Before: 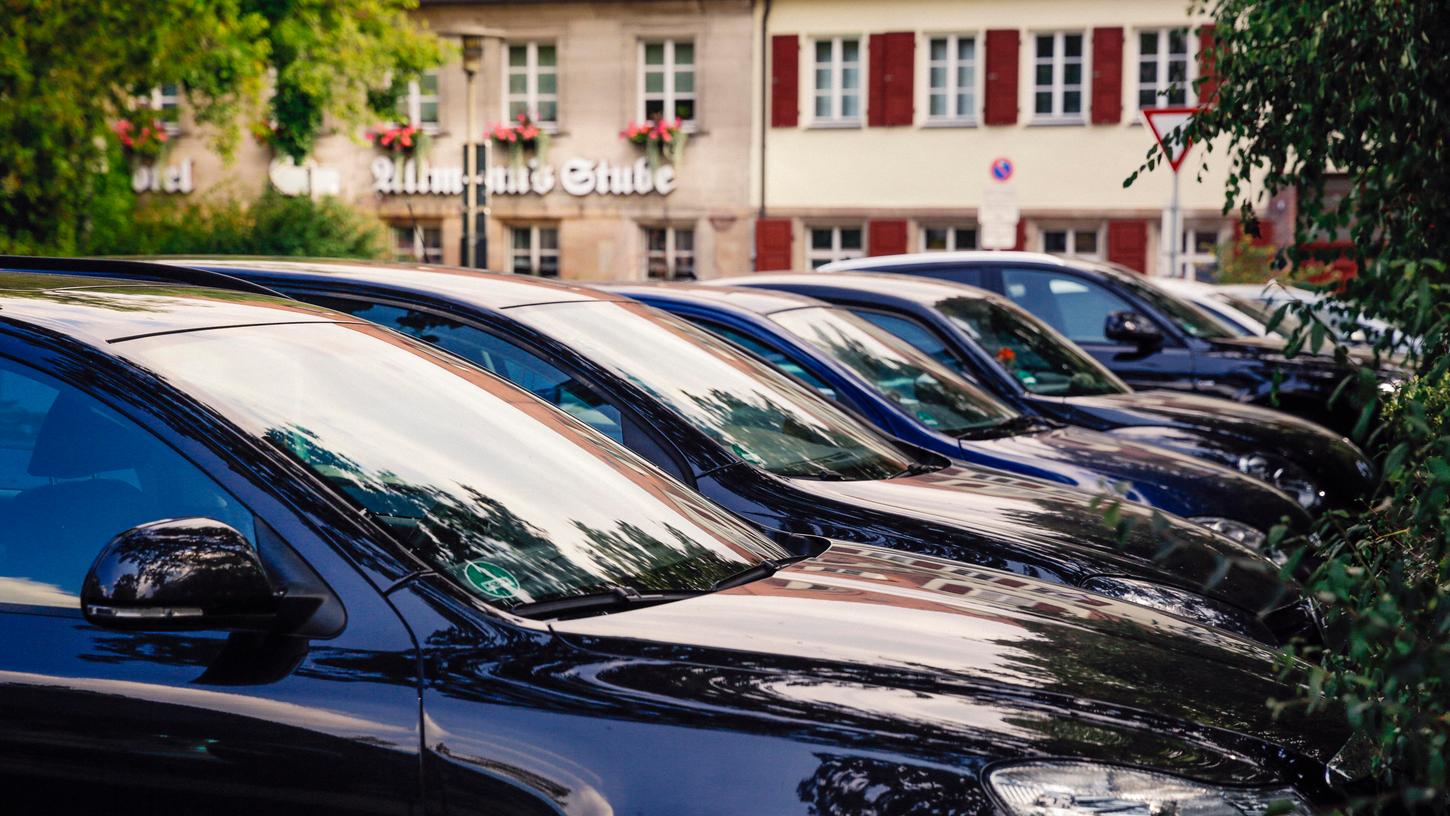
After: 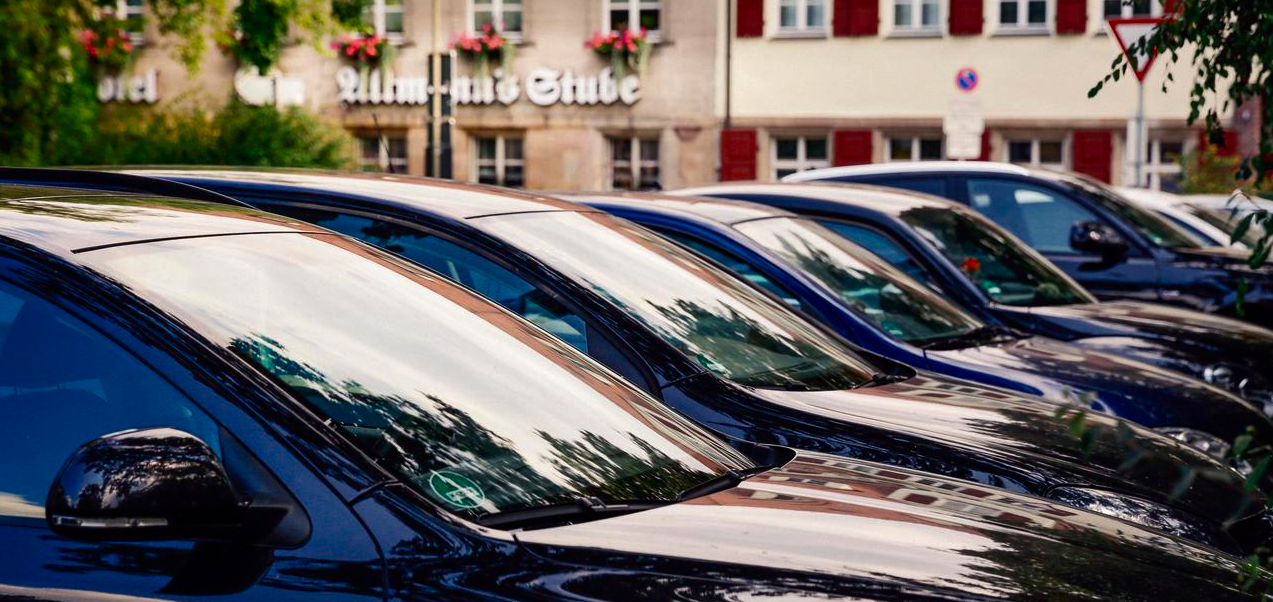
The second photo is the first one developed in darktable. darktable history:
contrast brightness saturation: contrast 0.069, brightness -0.132, saturation 0.065
crop and rotate: left 2.42%, top 11.11%, right 9.778%, bottom 15.07%
